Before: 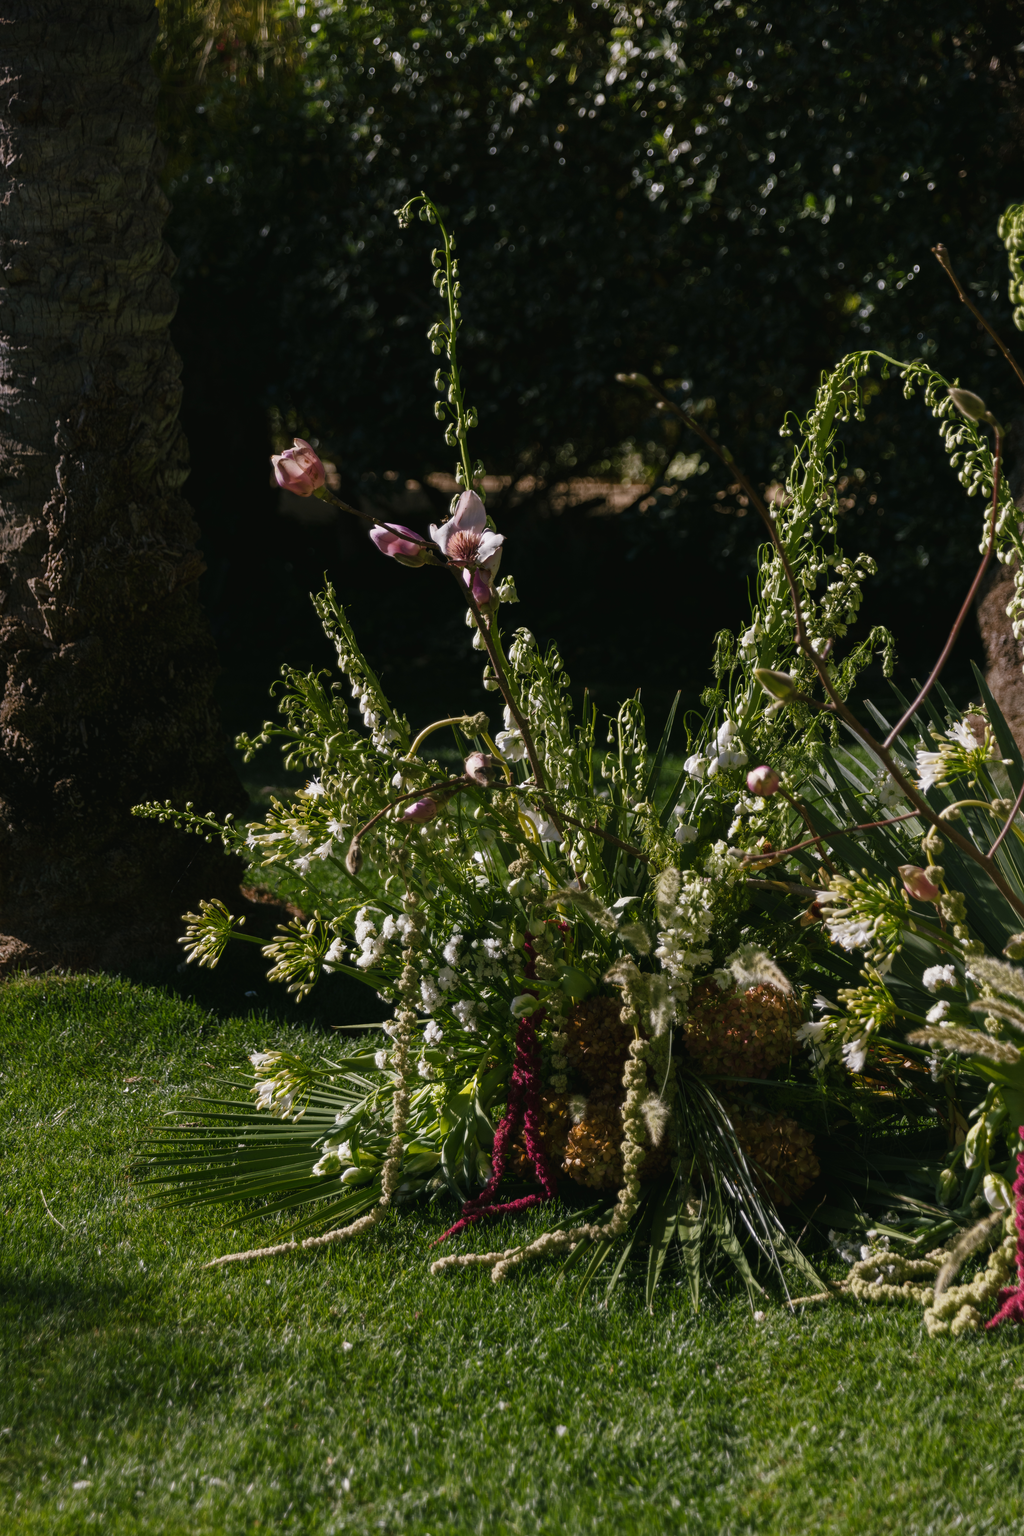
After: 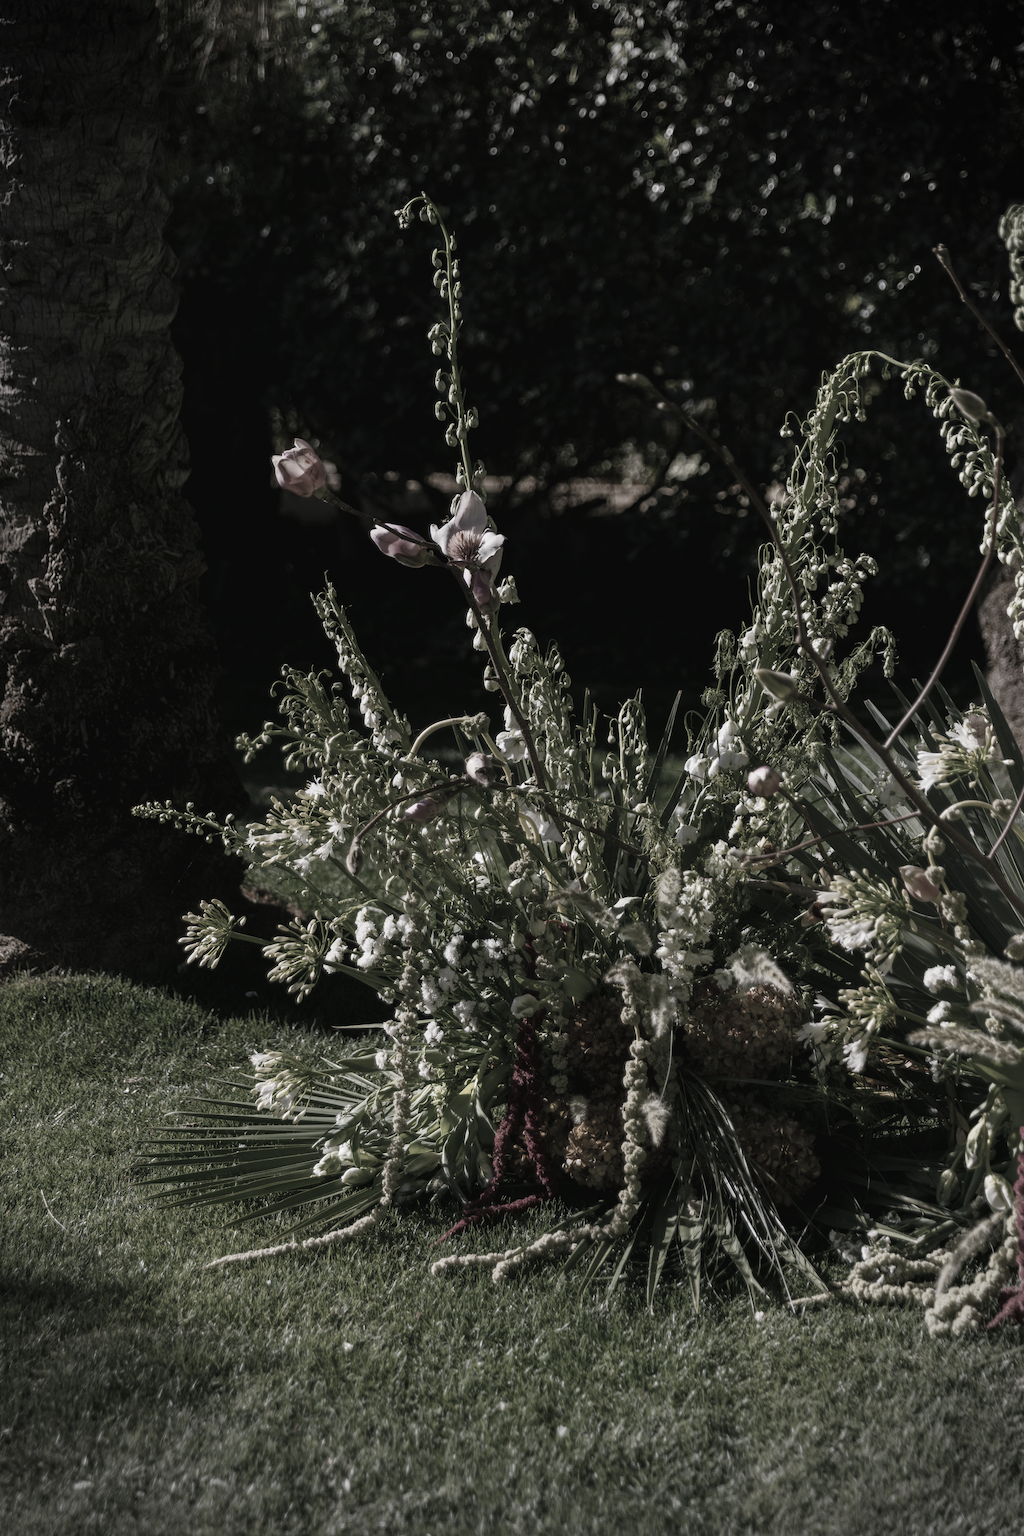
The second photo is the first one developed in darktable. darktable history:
vignetting: fall-off radius 31.48%, brightness -0.472
color correction: saturation 0.3
